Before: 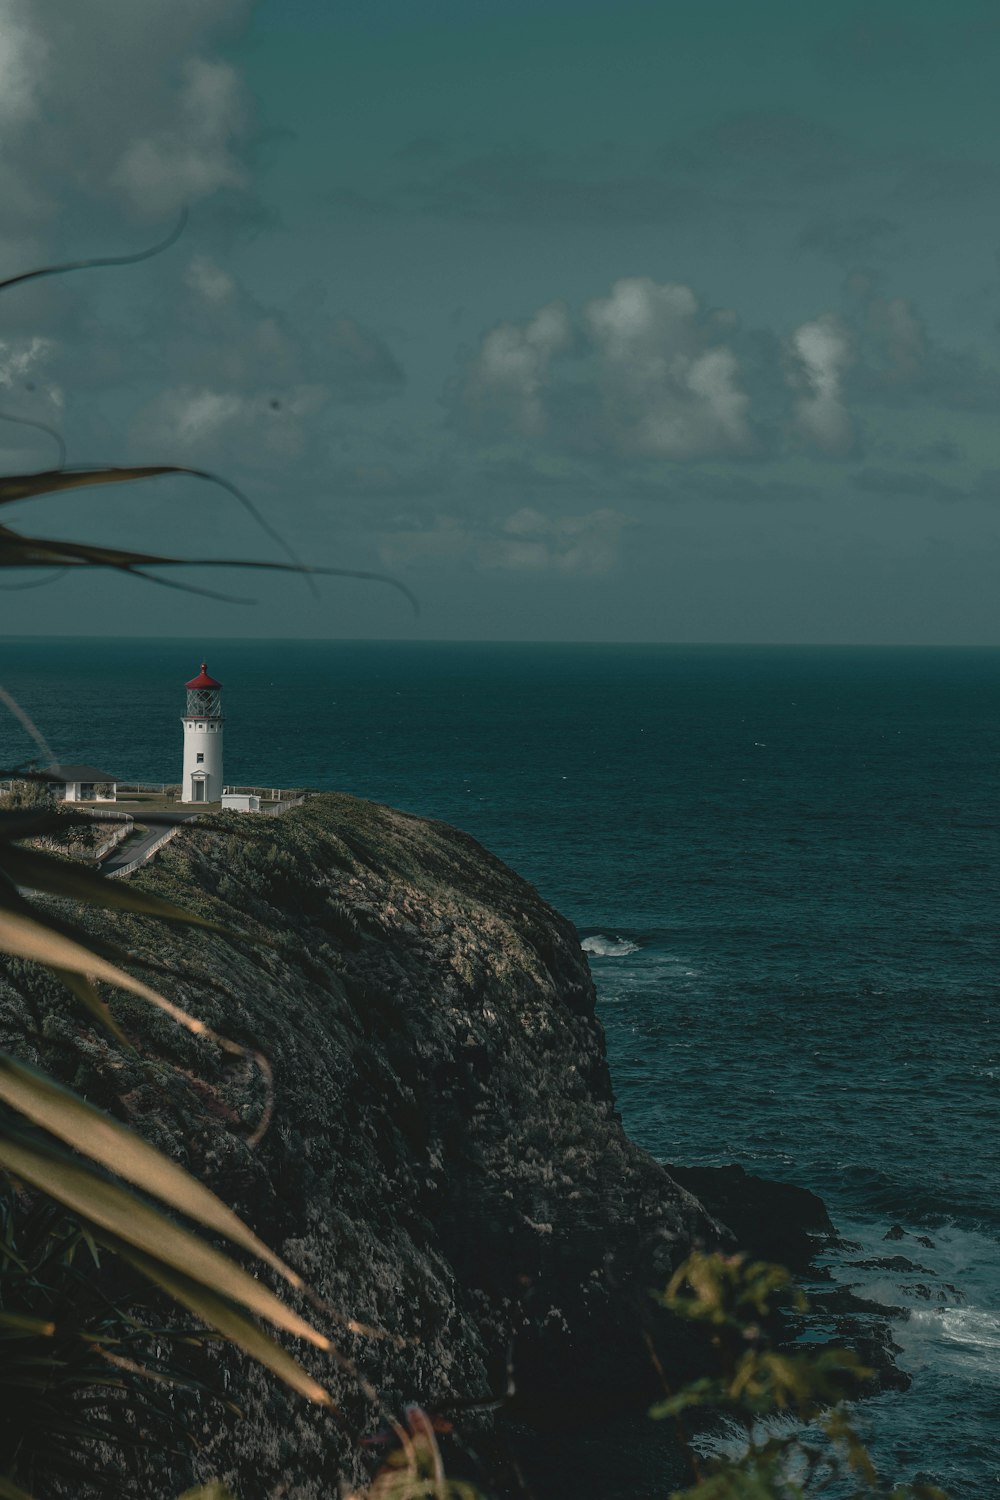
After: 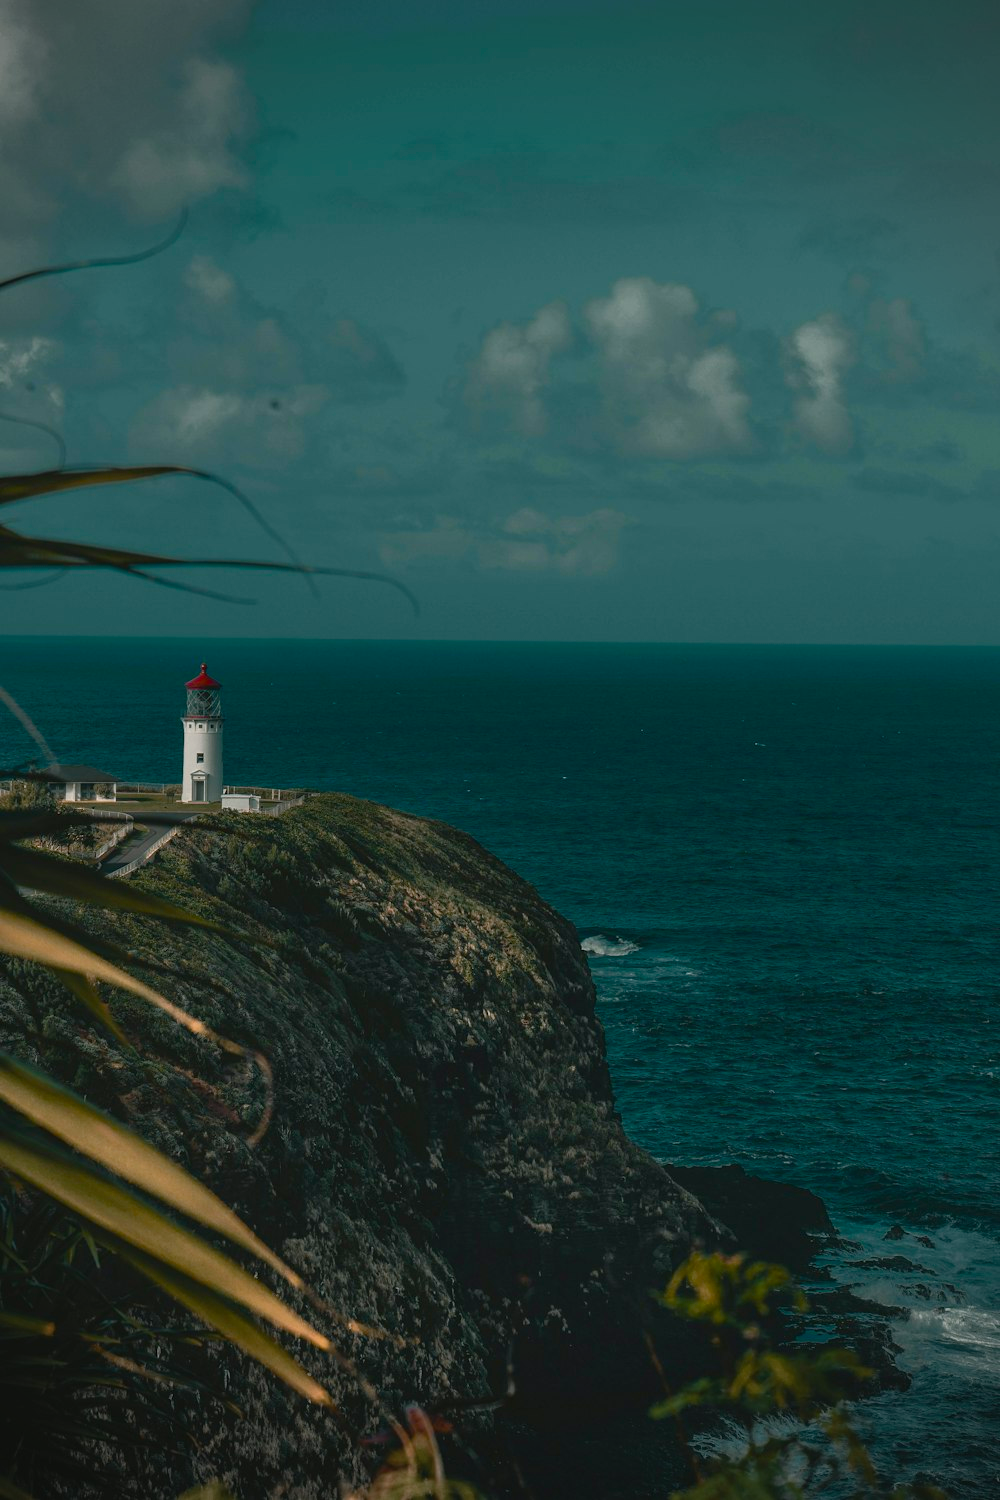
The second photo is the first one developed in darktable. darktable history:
vignetting: on, module defaults
color balance rgb: shadows lift › luminance -9.708%, shadows lift › chroma 0.75%, shadows lift › hue 110.32°, power › hue 174.66°, linear chroma grading › global chroma 15.374%, perceptual saturation grading › global saturation 20%, perceptual saturation grading › highlights -25.476%, perceptual saturation grading › shadows 25.117%, perceptual brilliance grading › global brilliance -0.602%, perceptual brilliance grading › highlights -1.098%, perceptual brilliance grading › mid-tones -1.235%, perceptual brilliance grading › shadows -0.878%, global vibrance 20%
